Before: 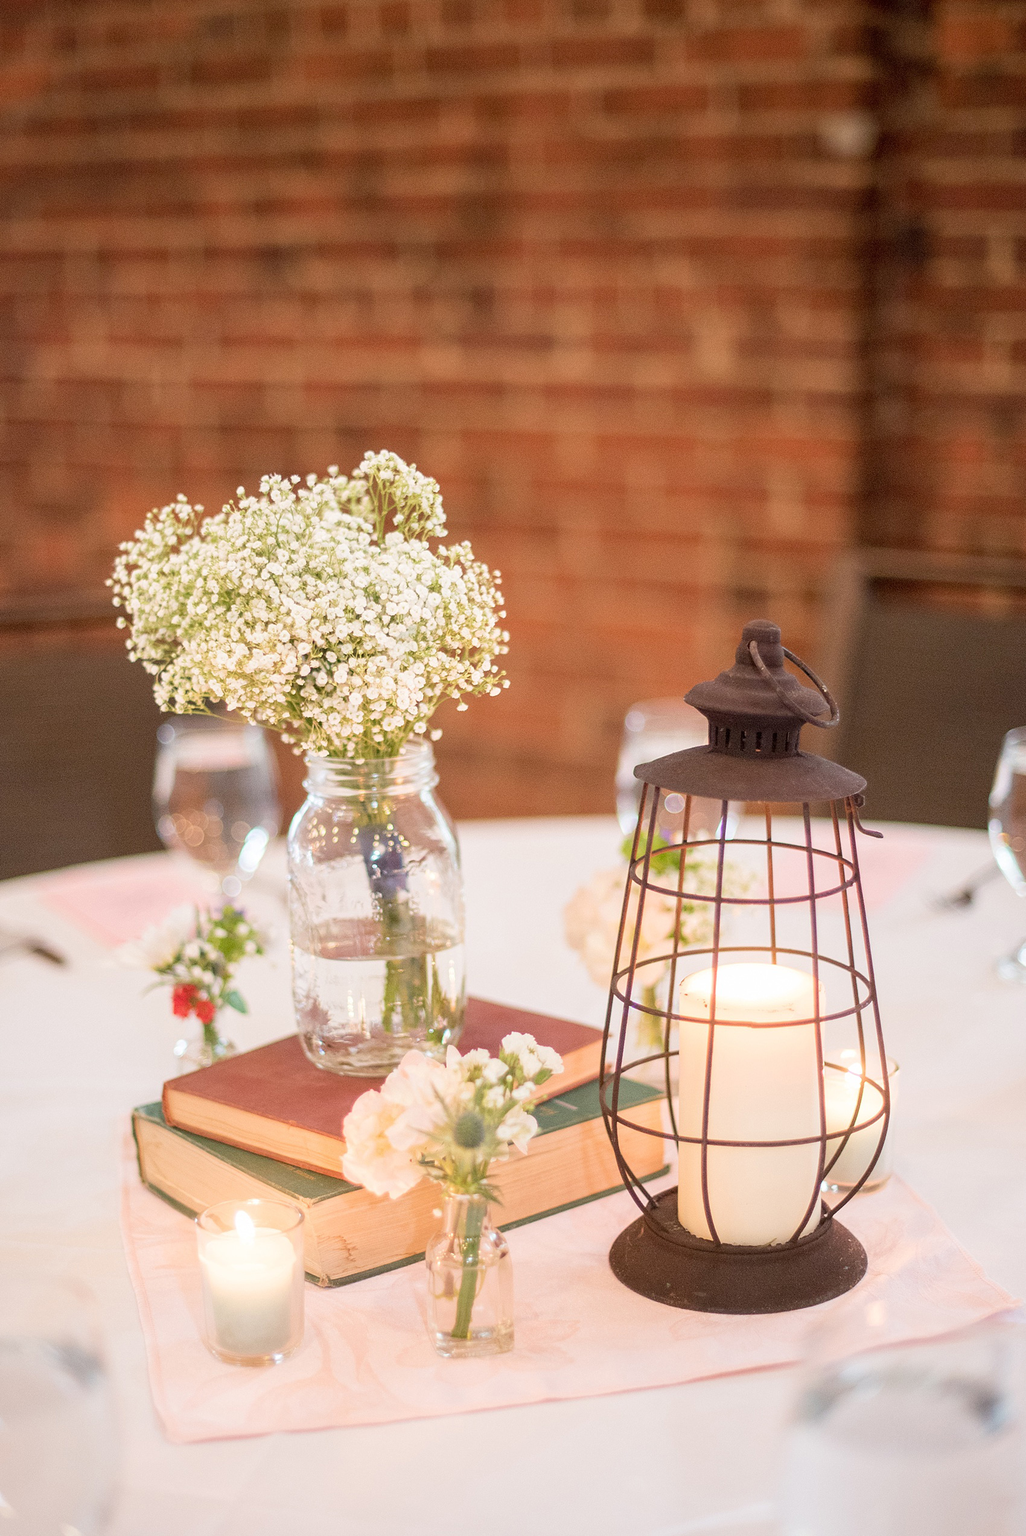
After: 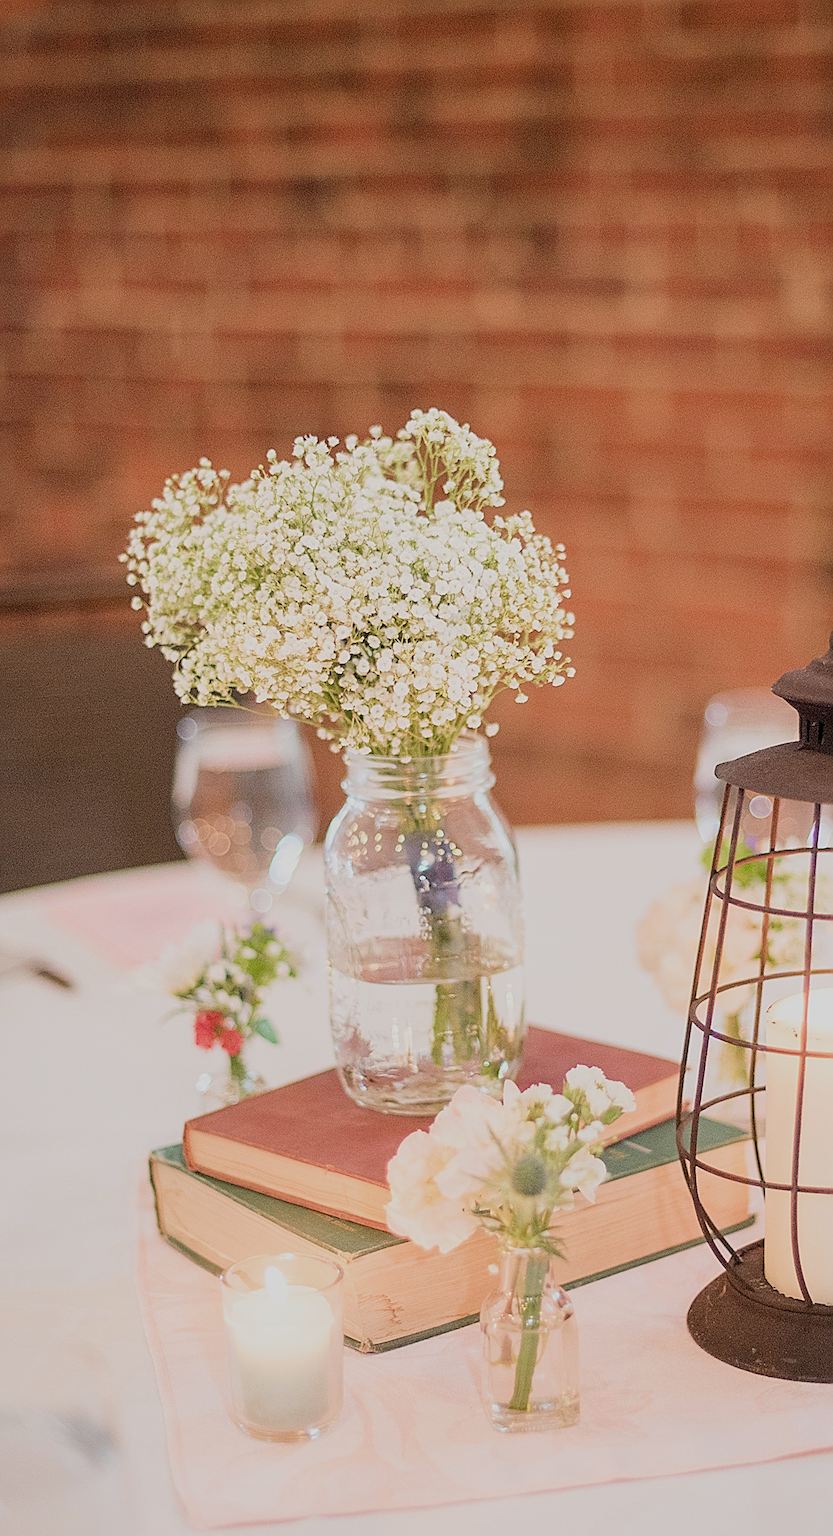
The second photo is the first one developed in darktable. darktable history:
filmic rgb: black relative exposure -7.65 EV, white relative exposure 4.56 EV, hardness 3.61, color science v4 (2020), iterations of high-quality reconstruction 0
crop: top 5.765%, right 27.884%, bottom 5.55%
sharpen: amount 0.886
